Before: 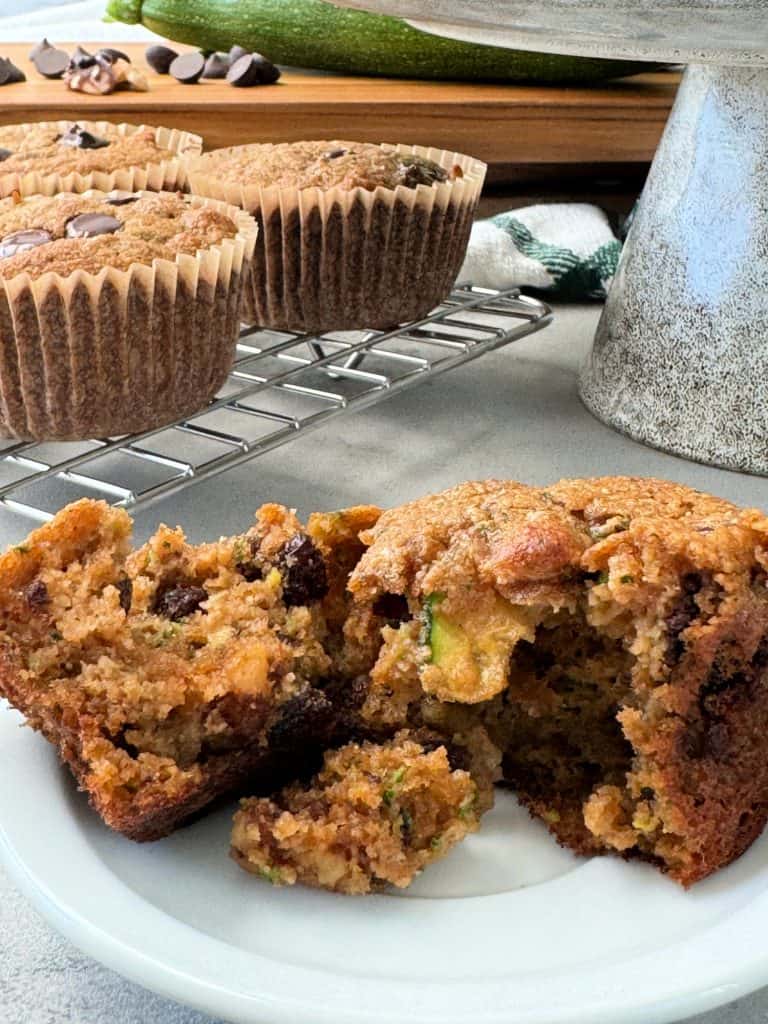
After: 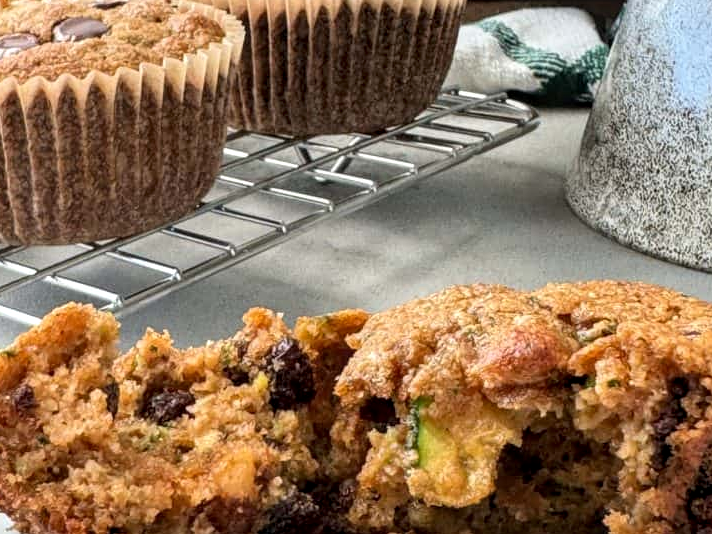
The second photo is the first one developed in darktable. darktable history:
crop: left 1.744%, top 19.225%, right 5.069%, bottom 28.357%
local contrast: detail 130%
